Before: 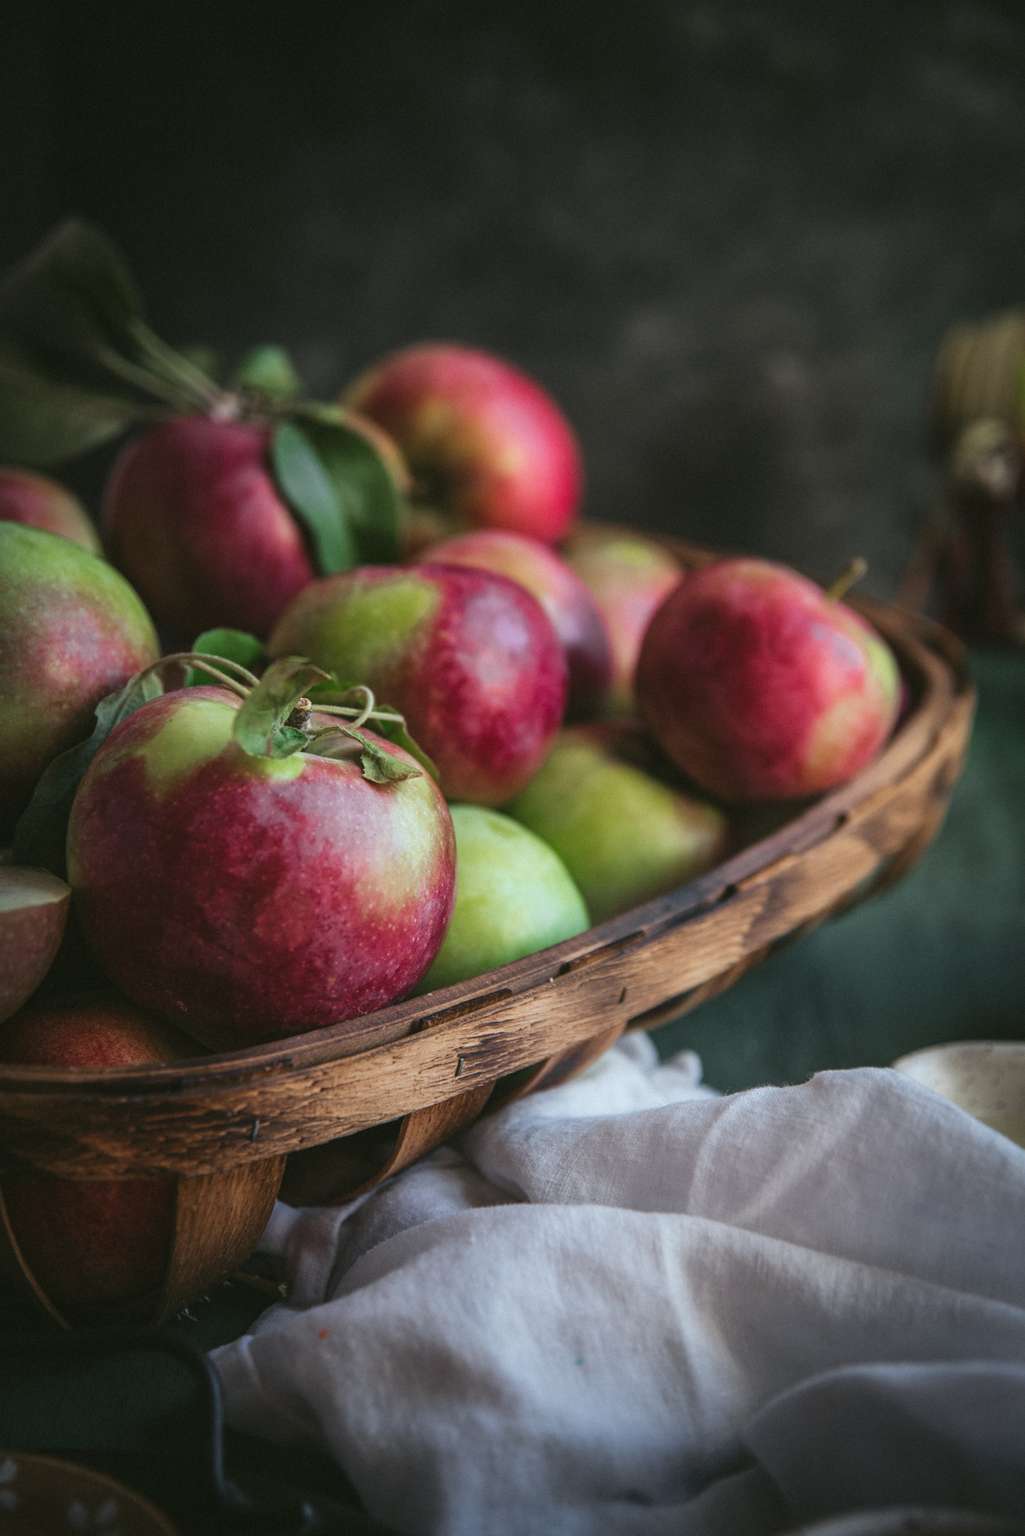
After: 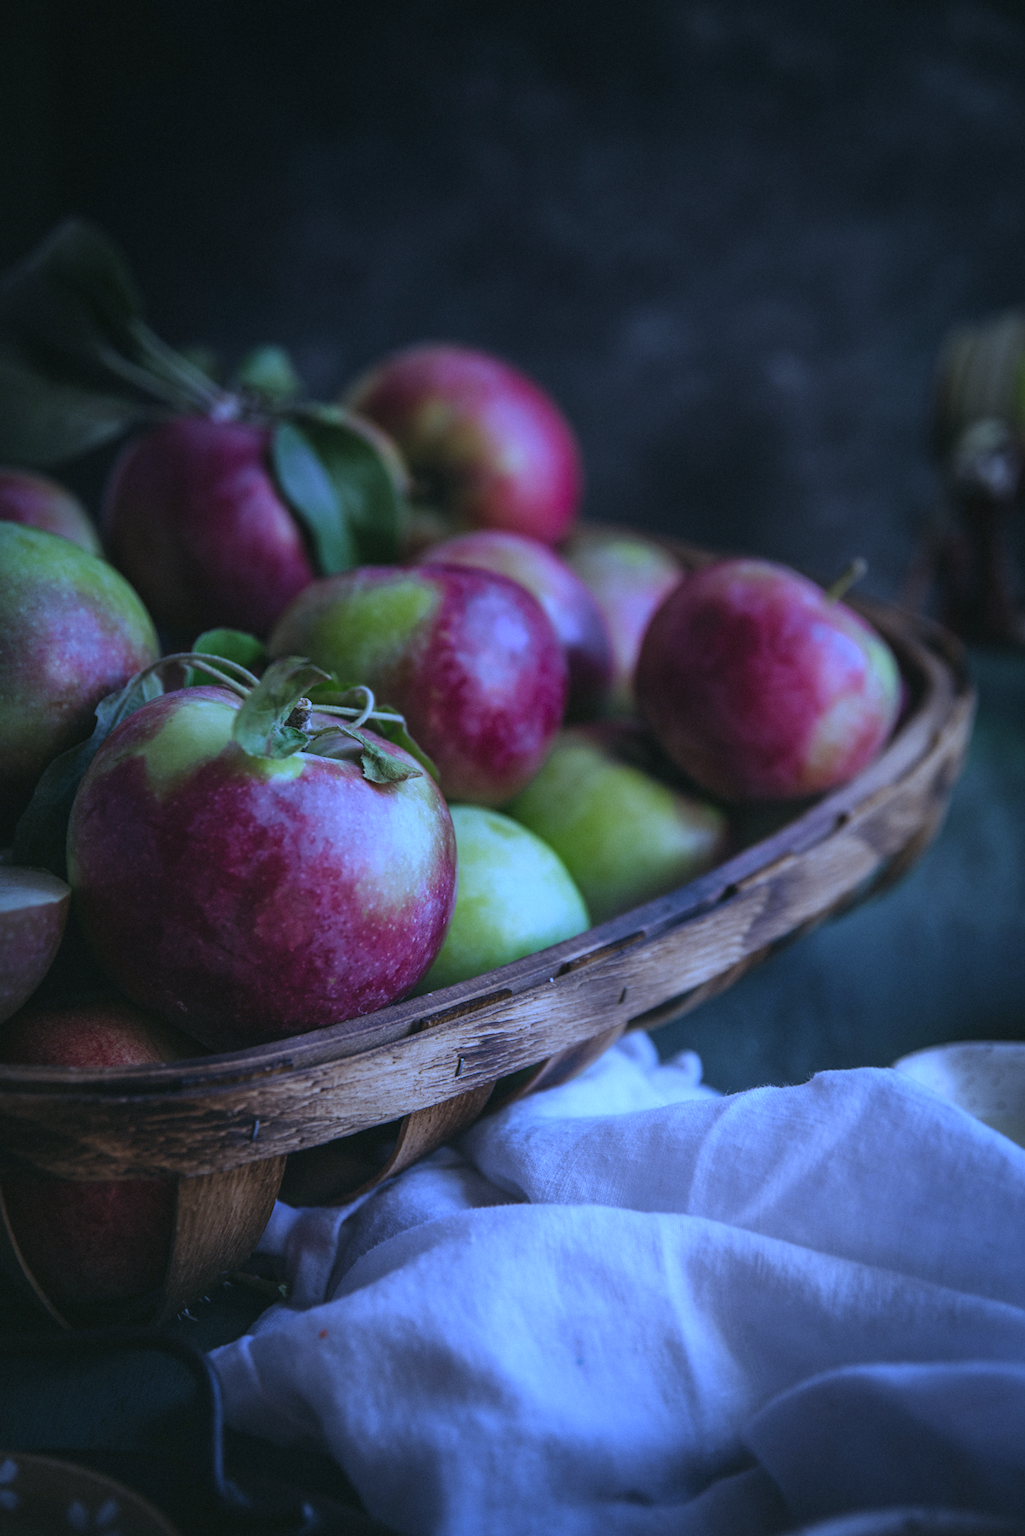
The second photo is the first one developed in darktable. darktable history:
graduated density: on, module defaults
white balance: red 0.766, blue 1.537
tone equalizer: -8 EV -0.55 EV
